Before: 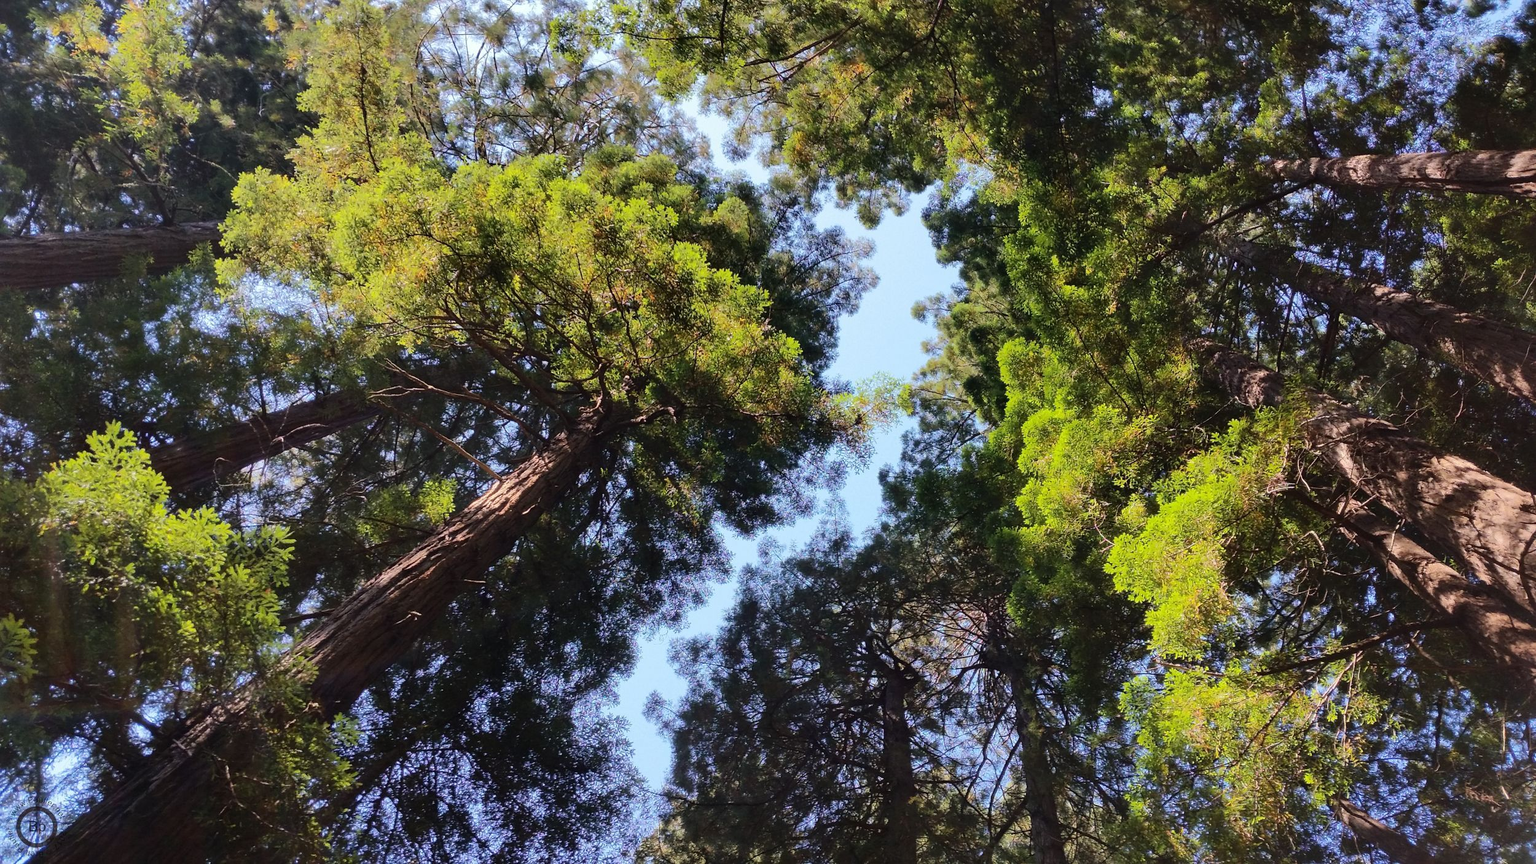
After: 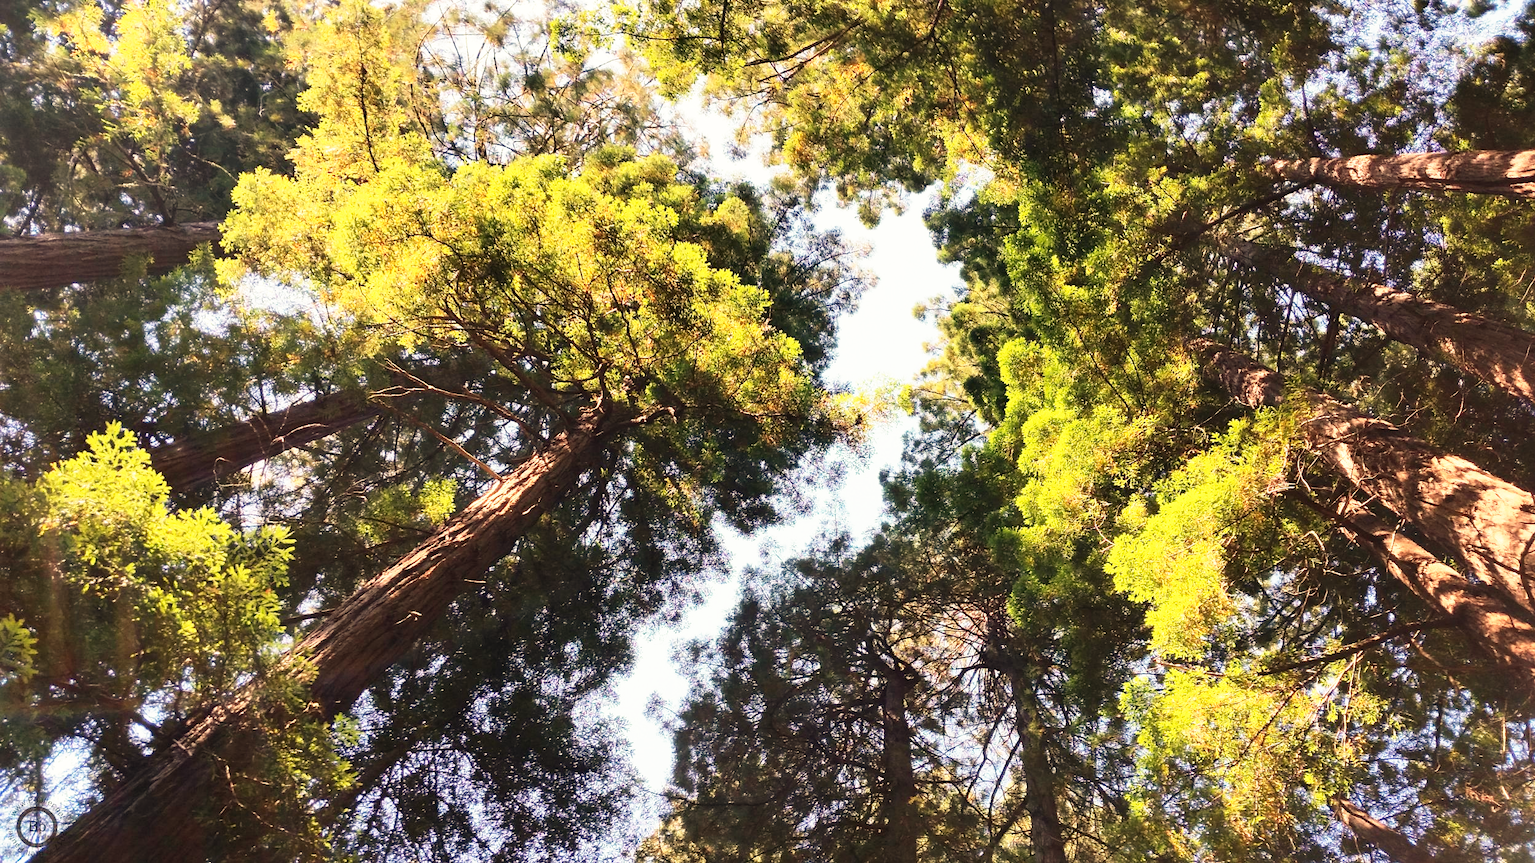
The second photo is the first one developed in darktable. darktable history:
base curve: curves: ch0 [(0, 0) (0.495, 0.917) (1, 1)], preserve colors none
white balance: red 1.138, green 0.996, blue 0.812
